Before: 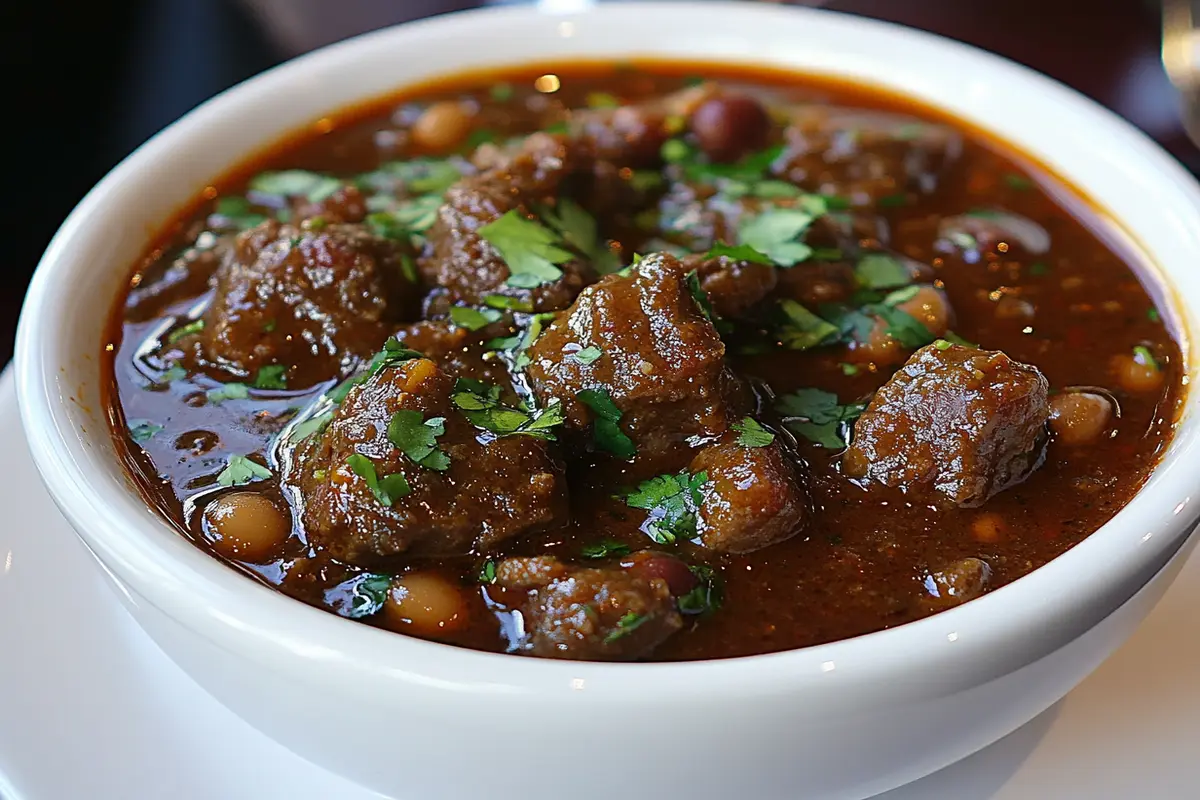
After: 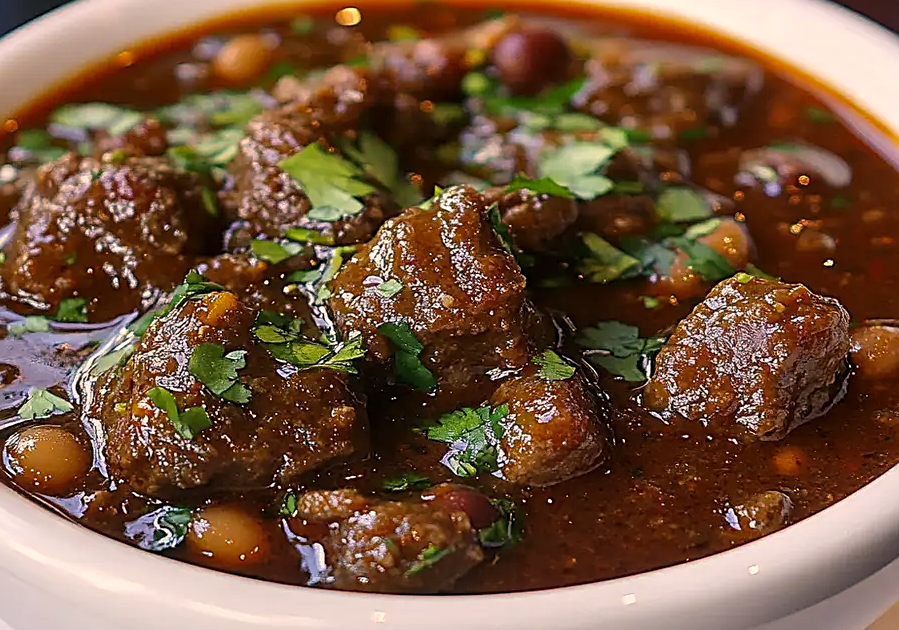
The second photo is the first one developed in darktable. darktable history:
color correction: highlights a* 11.37, highlights b* 12.09
local contrast: on, module defaults
crop: left 16.617%, top 8.488%, right 8.396%, bottom 12.688%
sharpen: on, module defaults
